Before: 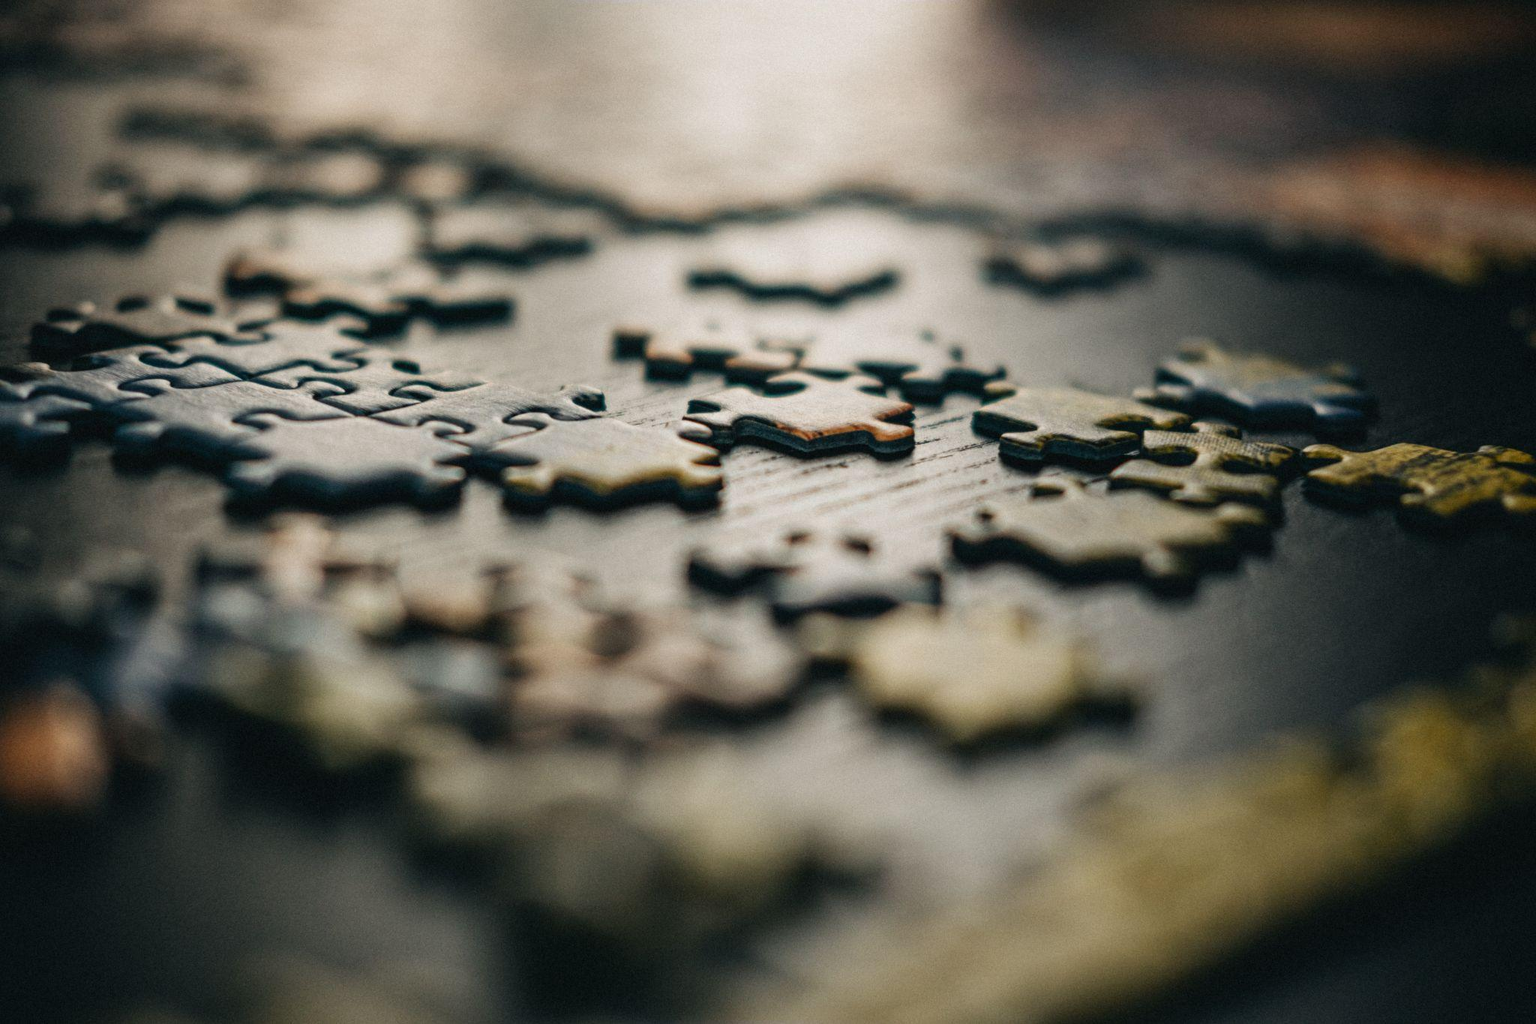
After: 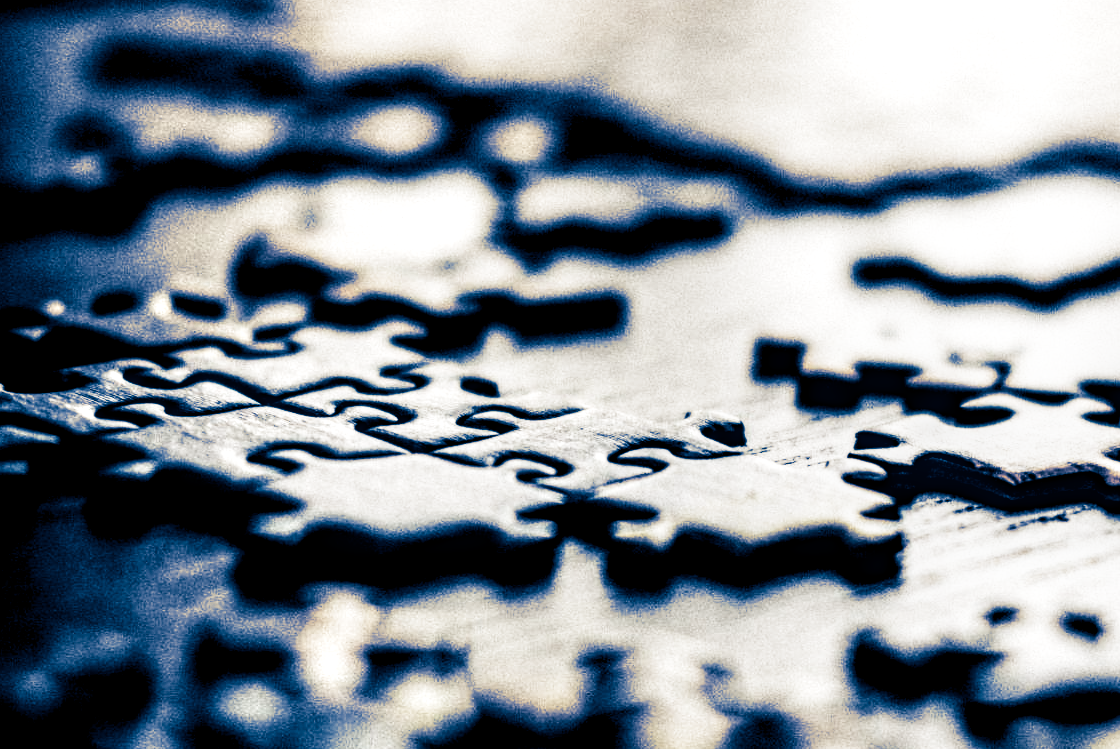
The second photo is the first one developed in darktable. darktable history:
color balance rgb: shadows lift › luminance -10%, power › luminance -9%, linear chroma grading › global chroma 10%, global vibrance 10%, contrast 15%, saturation formula JzAzBz (2021)
local contrast: detail 160%
crop and rotate: left 3.047%, top 7.509%, right 42.236%, bottom 37.598%
contrast brightness saturation: contrast 0.1, saturation -0.3
color zones: curves: ch0 [(0.25, 0.5) (0.428, 0.473) (0.75, 0.5)]; ch1 [(0.243, 0.479) (0.398, 0.452) (0.75, 0.5)]
split-toning: shadows › hue 226.8°, shadows › saturation 1, highlights › saturation 0, balance -61.41
levels: mode automatic, black 8.58%, gray 59.42%, levels [0, 0.445, 1]
base curve: curves: ch0 [(0, 0) (0.012, 0.01) (0.073, 0.168) (0.31, 0.711) (0.645, 0.957) (1, 1)], preserve colors none
